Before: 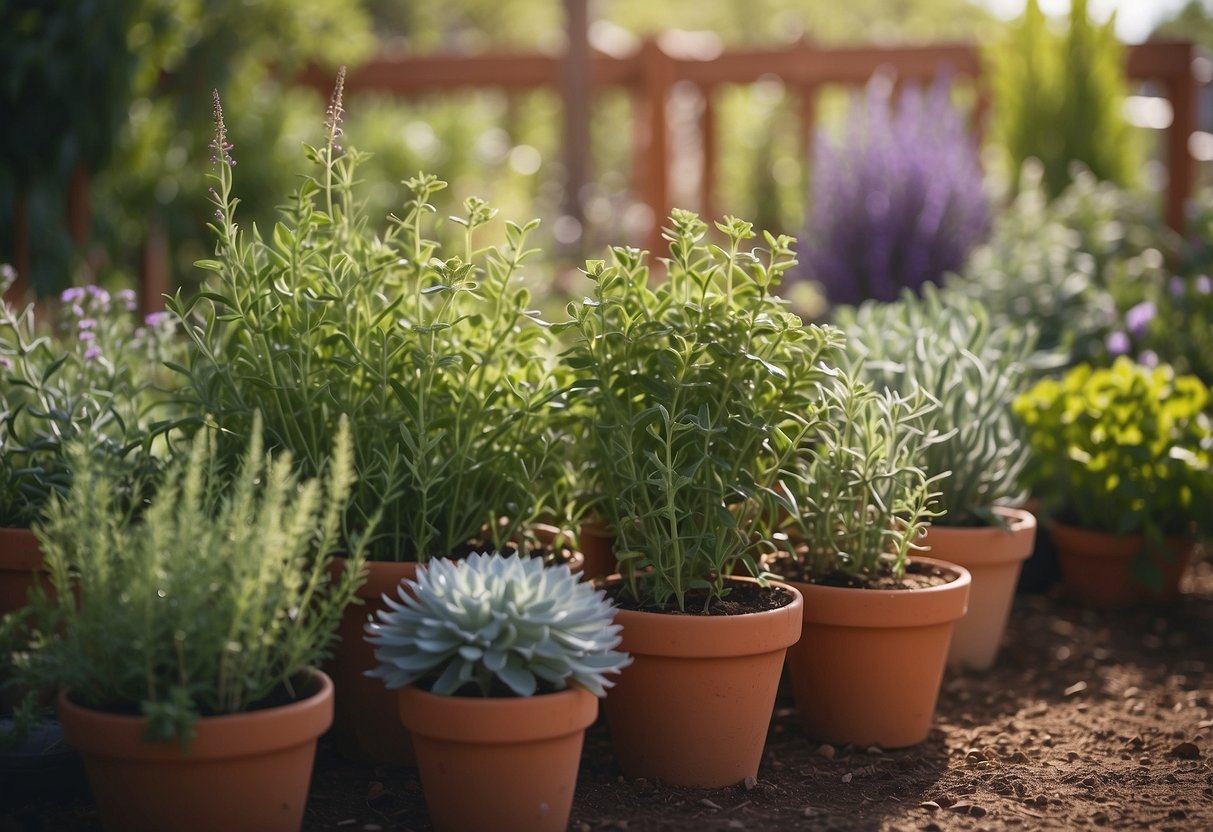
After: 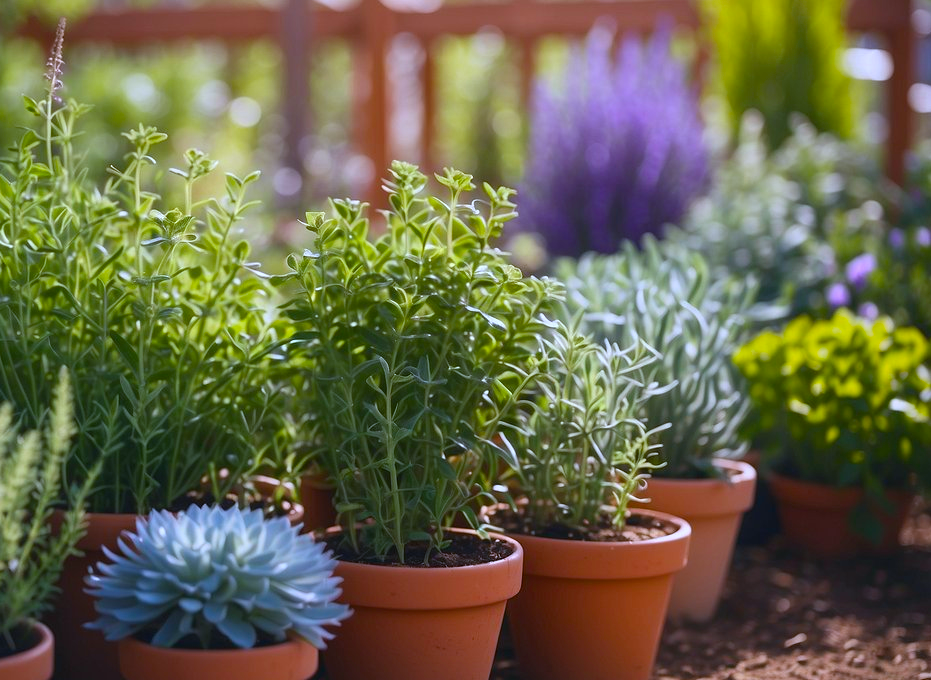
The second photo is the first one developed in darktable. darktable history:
color calibration: illuminant as shot in camera, x 0.37, y 0.382, temperature 4313.32 K
color balance rgb: linear chroma grading › global chroma 15%, perceptual saturation grading › global saturation 30%
white balance: red 0.984, blue 1.059
crop: left 23.095%, top 5.827%, bottom 11.854%
